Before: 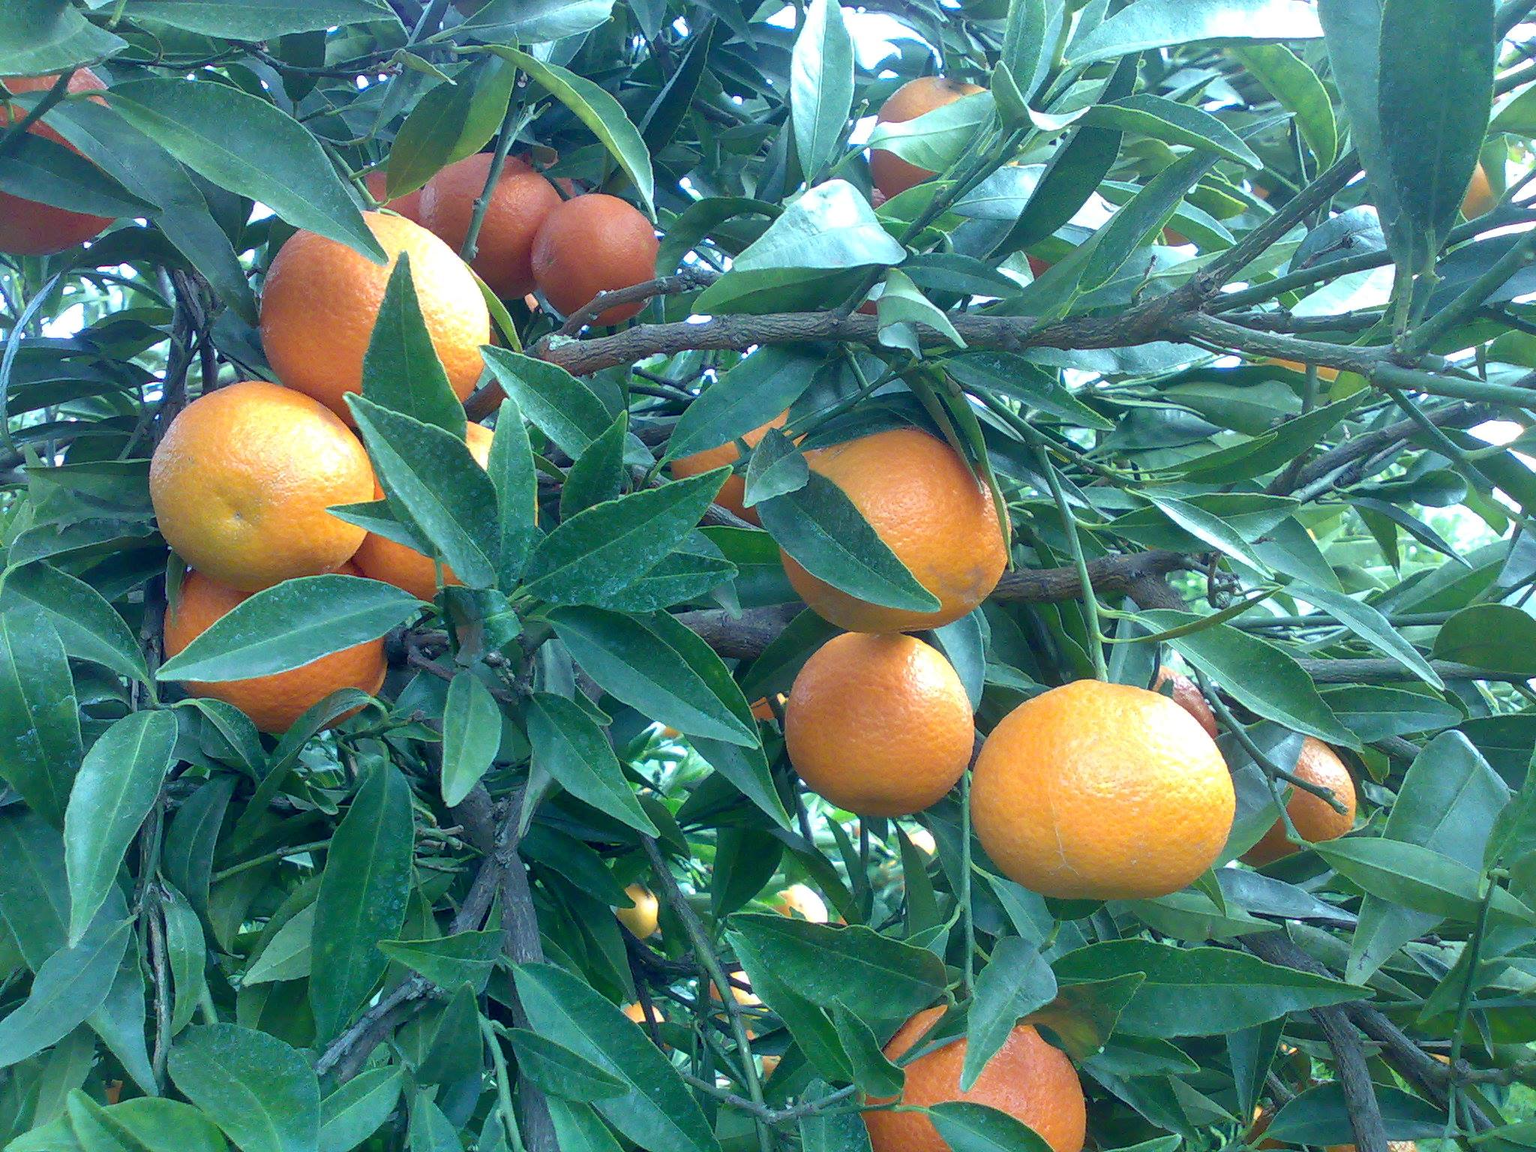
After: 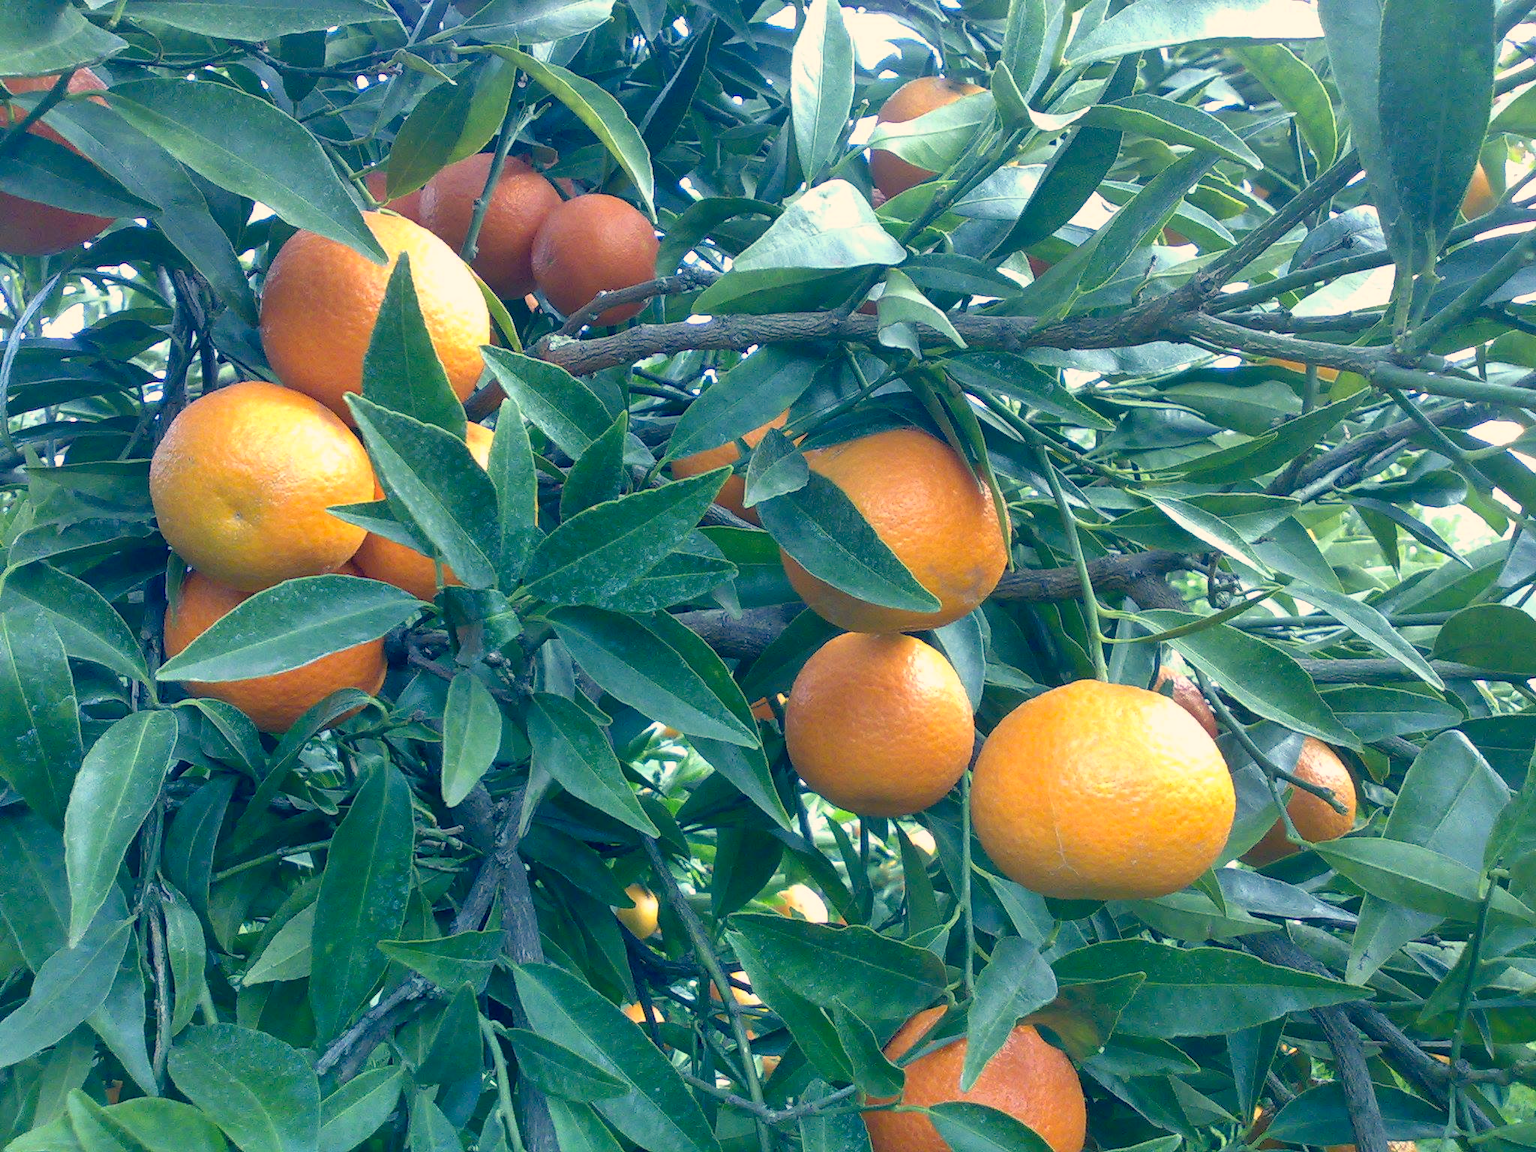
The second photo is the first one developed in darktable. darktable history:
color correction: highlights a* 10.28, highlights b* 14.8, shadows a* -9.88, shadows b* -15.07
